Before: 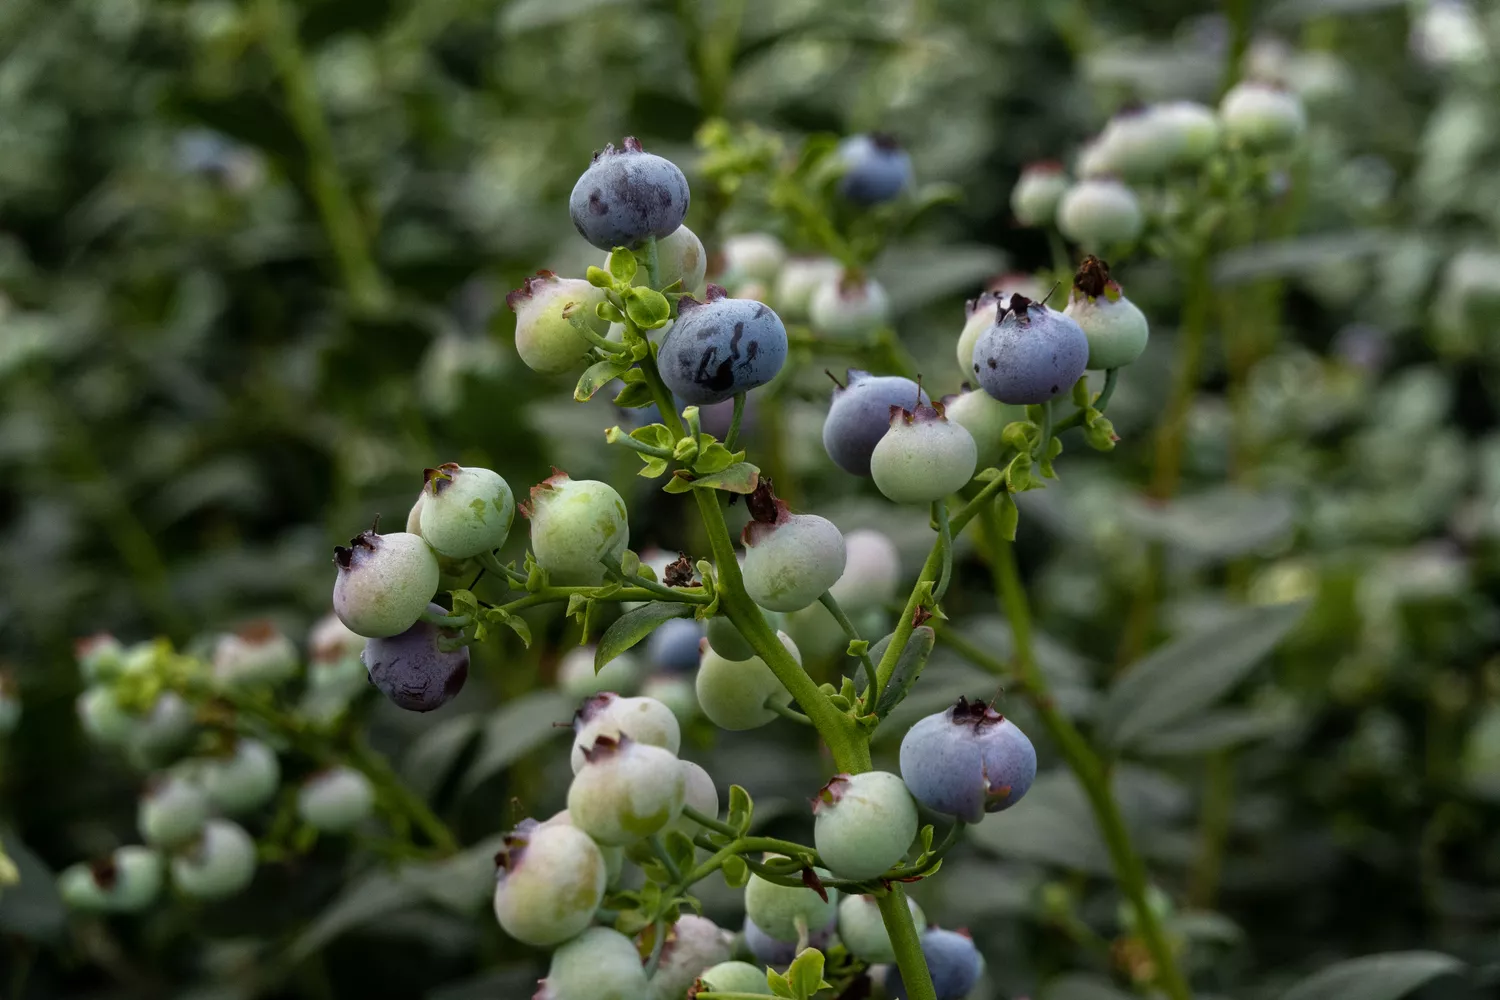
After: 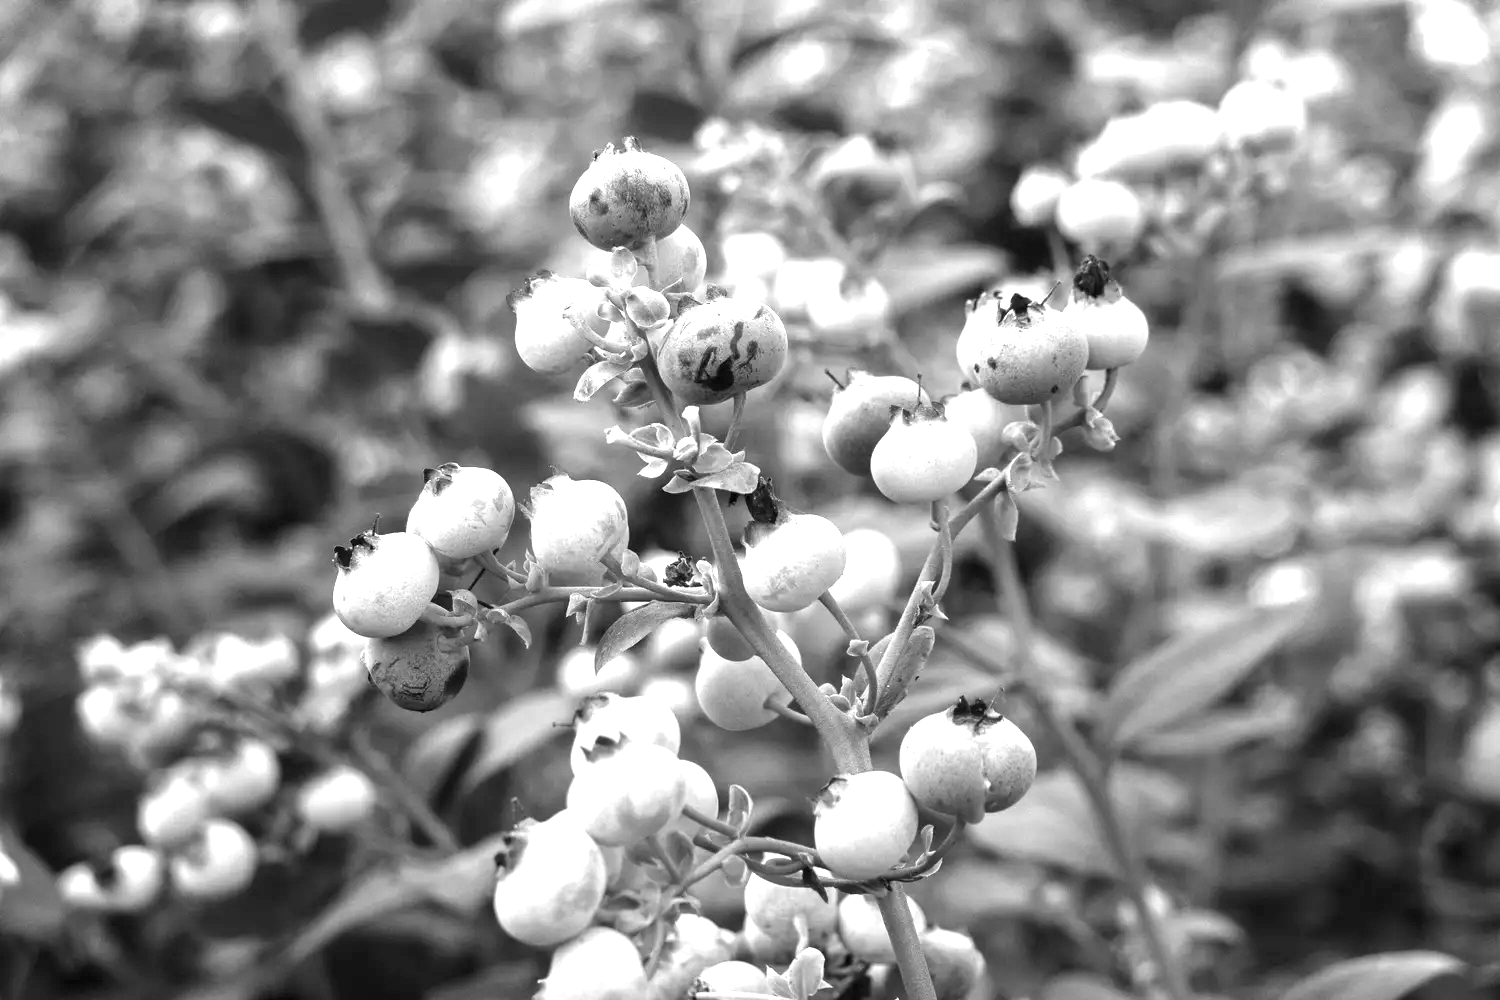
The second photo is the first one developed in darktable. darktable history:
exposure: black level correction 0, exposure 1.975 EV, compensate exposure bias true, compensate highlight preservation false
monochrome: a 32, b 64, size 2.3
color zones: curves: ch1 [(0.25, 0.61) (0.75, 0.248)]
